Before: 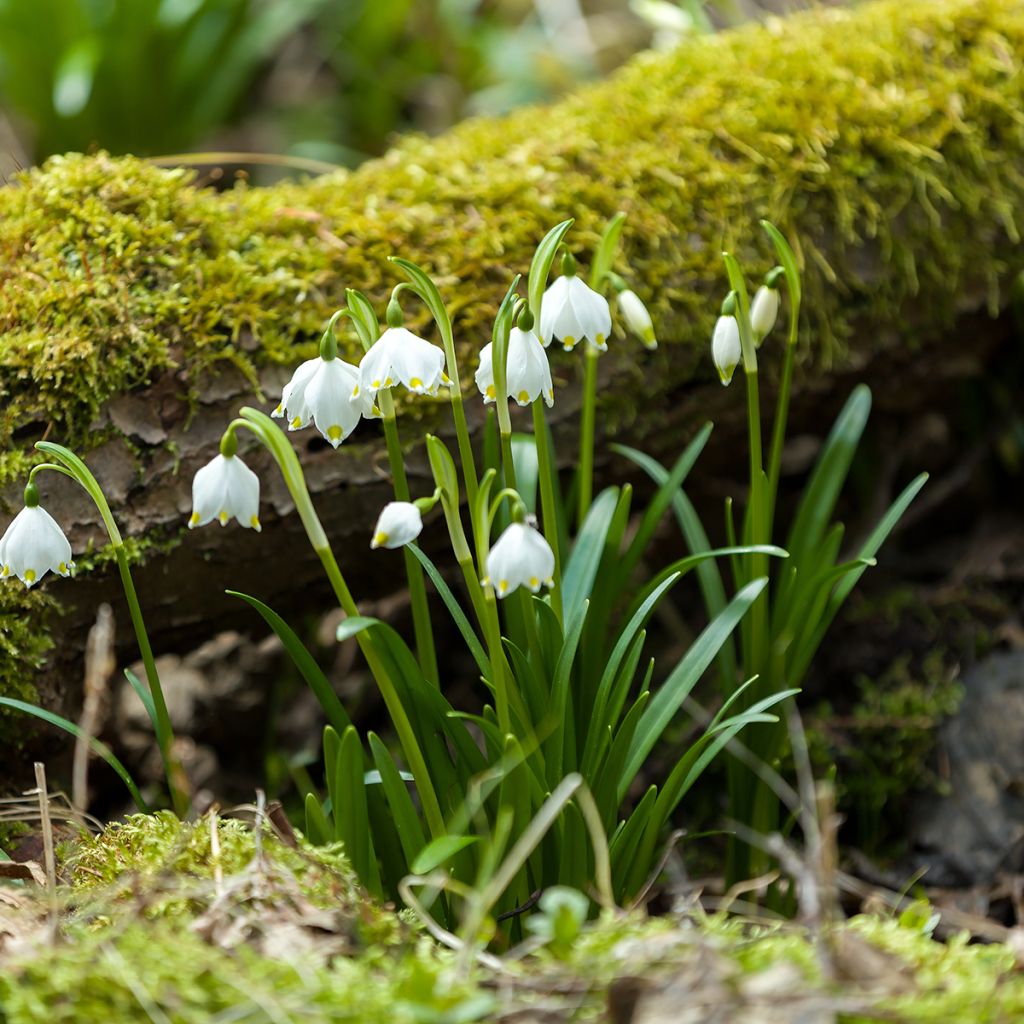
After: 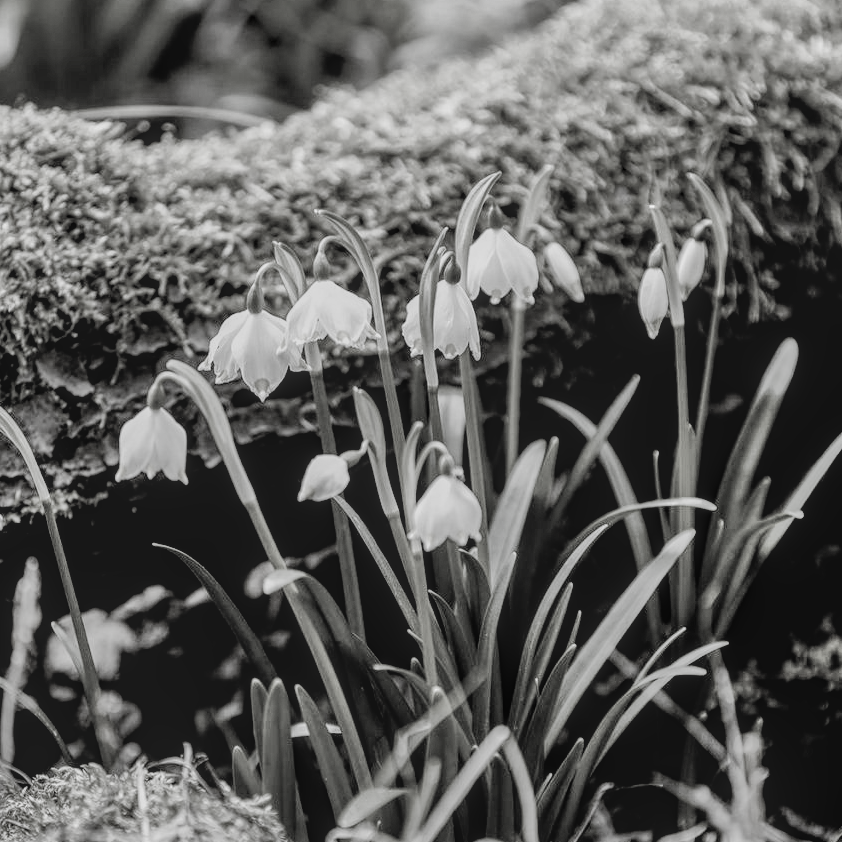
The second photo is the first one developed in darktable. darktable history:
filmic rgb: black relative exposure -5.03 EV, white relative exposure 3.53 EV, threshold 2.95 EV, hardness 3.18, contrast 1.196, highlights saturation mix -49.17%, preserve chrominance no, color science v5 (2021), enable highlight reconstruction true
shadows and highlights: shadows 59.82, highlights -60.33, soften with gaussian
local contrast: highlights 66%, shadows 33%, detail 166%, midtone range 0.2
crop and rotate: left 7.135%, top 4.601%, right 10.566%, bottom 13.128%
exposure: black level correction 0.009, exposure 0.118 EV, compensate highlight preservation false
color balance rgb: global offset › luminance -0.221%, global offset › chroma 0.272%, perceptual saturation grading › global saturation 0.86%, perceptual saturation grading › highlights -19.827%, perceptual saturation grading › shadows 19.345%, global vibrance 20%
